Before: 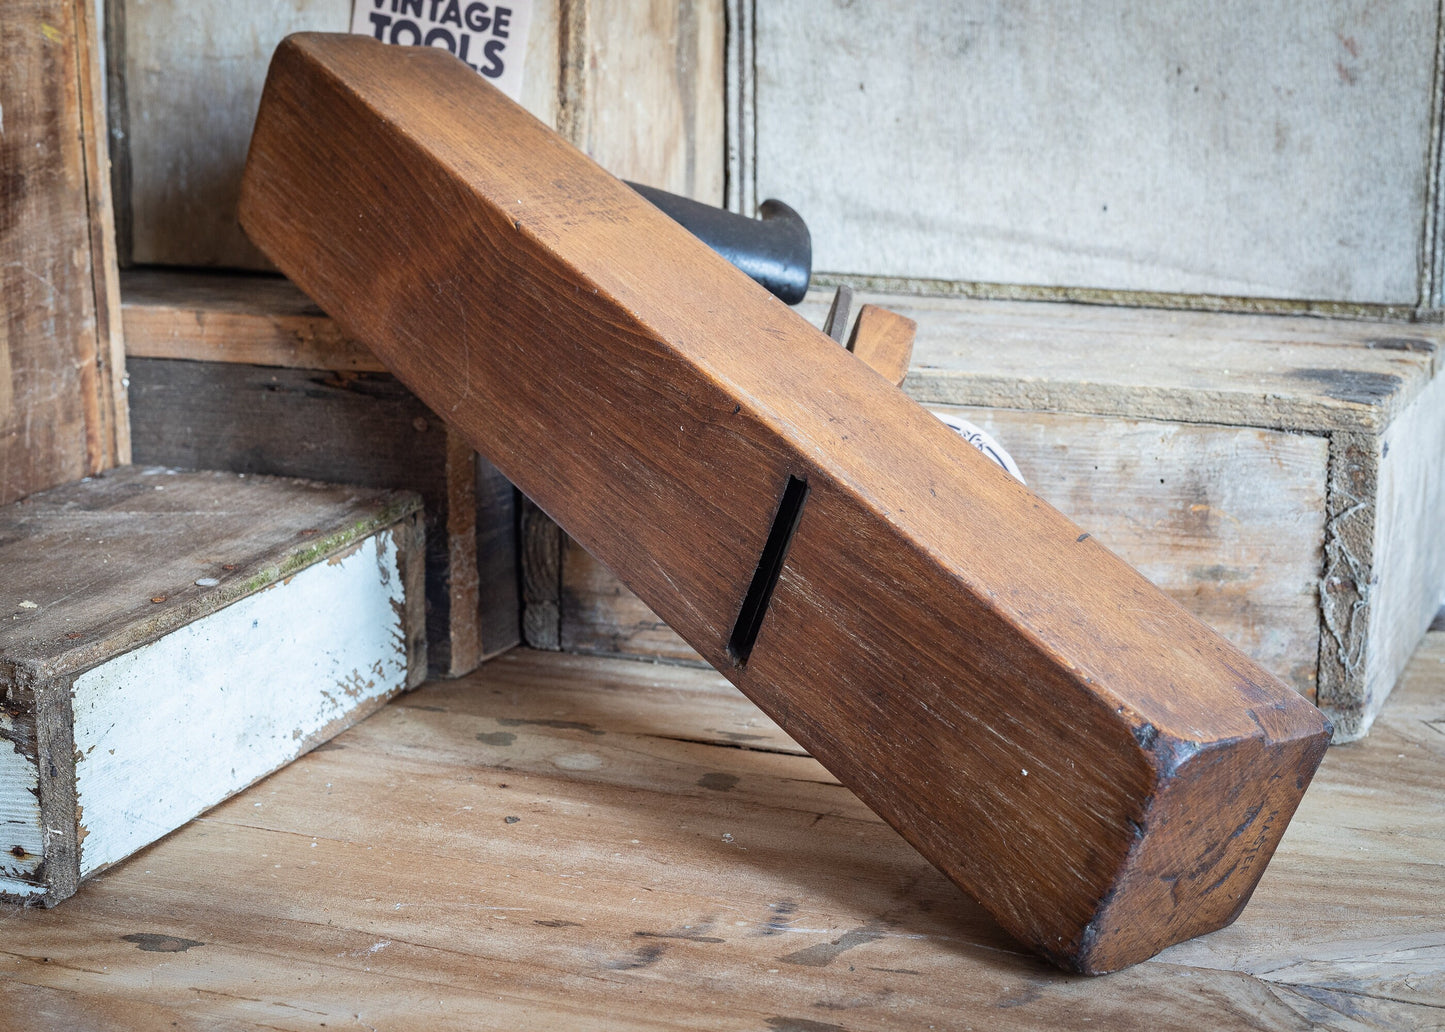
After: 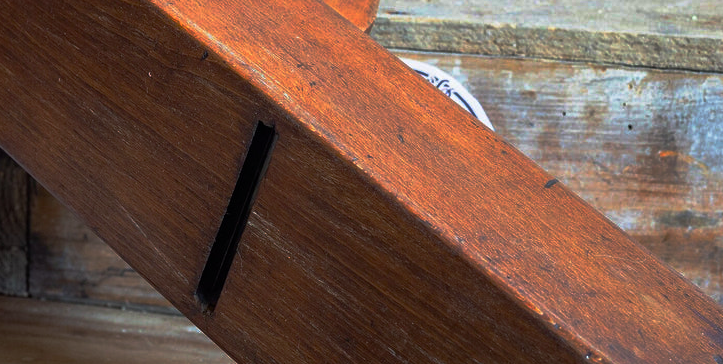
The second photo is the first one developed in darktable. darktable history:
crop: left 36.878%, top 34.317%, right 13.022%, bottom 30.408%
color balance rgb: perceptual saturation grading › global saturation 19.61%, global vibrance 20%
contrast brightness saturation: saturation 0.104
base curve: curves: ch0 [(0, 0) (0.564, 0.291) (0.802, 0.731) (1, 1)], preserve colors none
